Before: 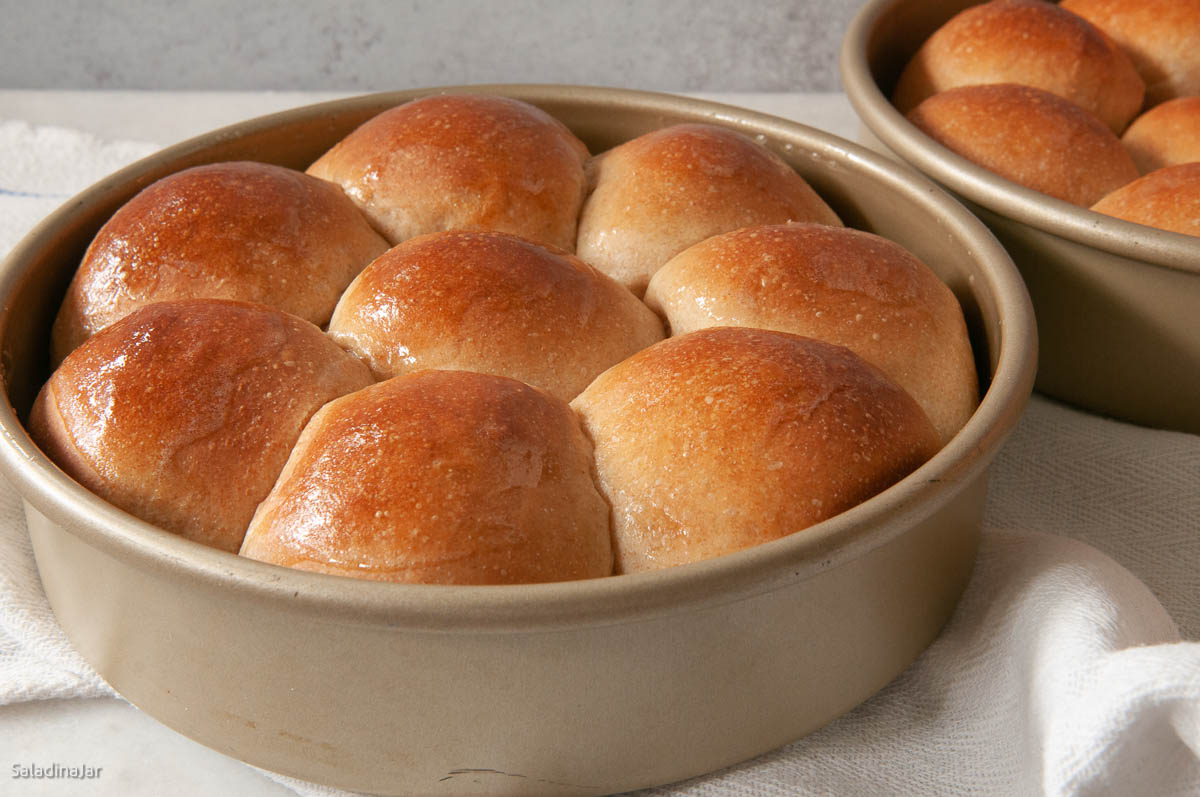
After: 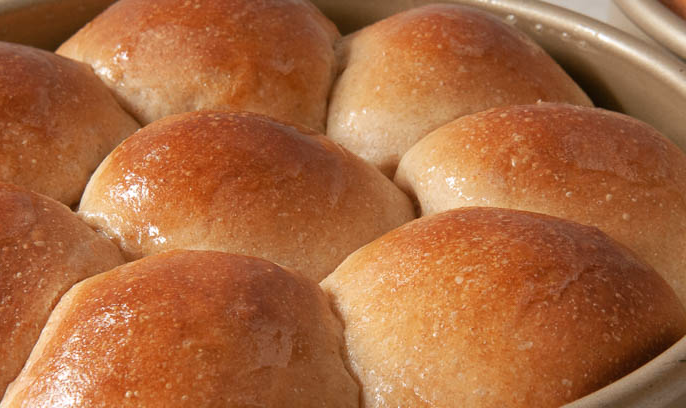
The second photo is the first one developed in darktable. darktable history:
crop: left 20.903%, top 15.132%, right 21.892%, bottom 33.672%
contrast brightness saturation: saturation -0.06
